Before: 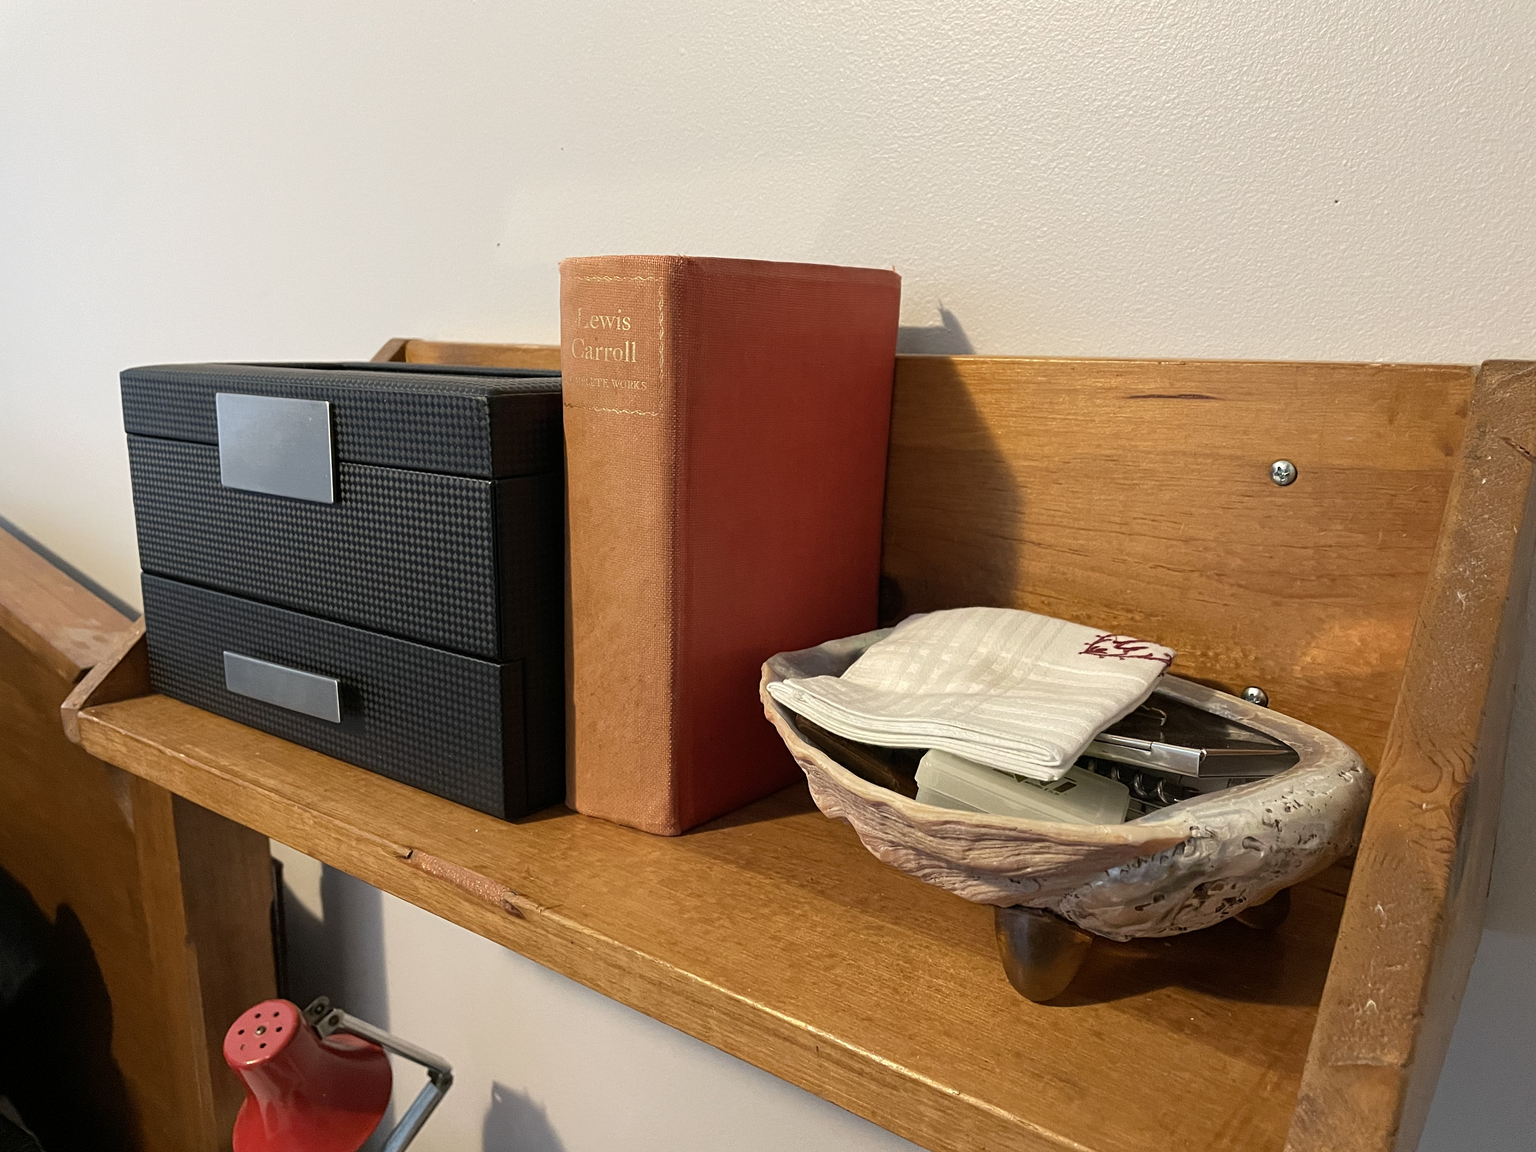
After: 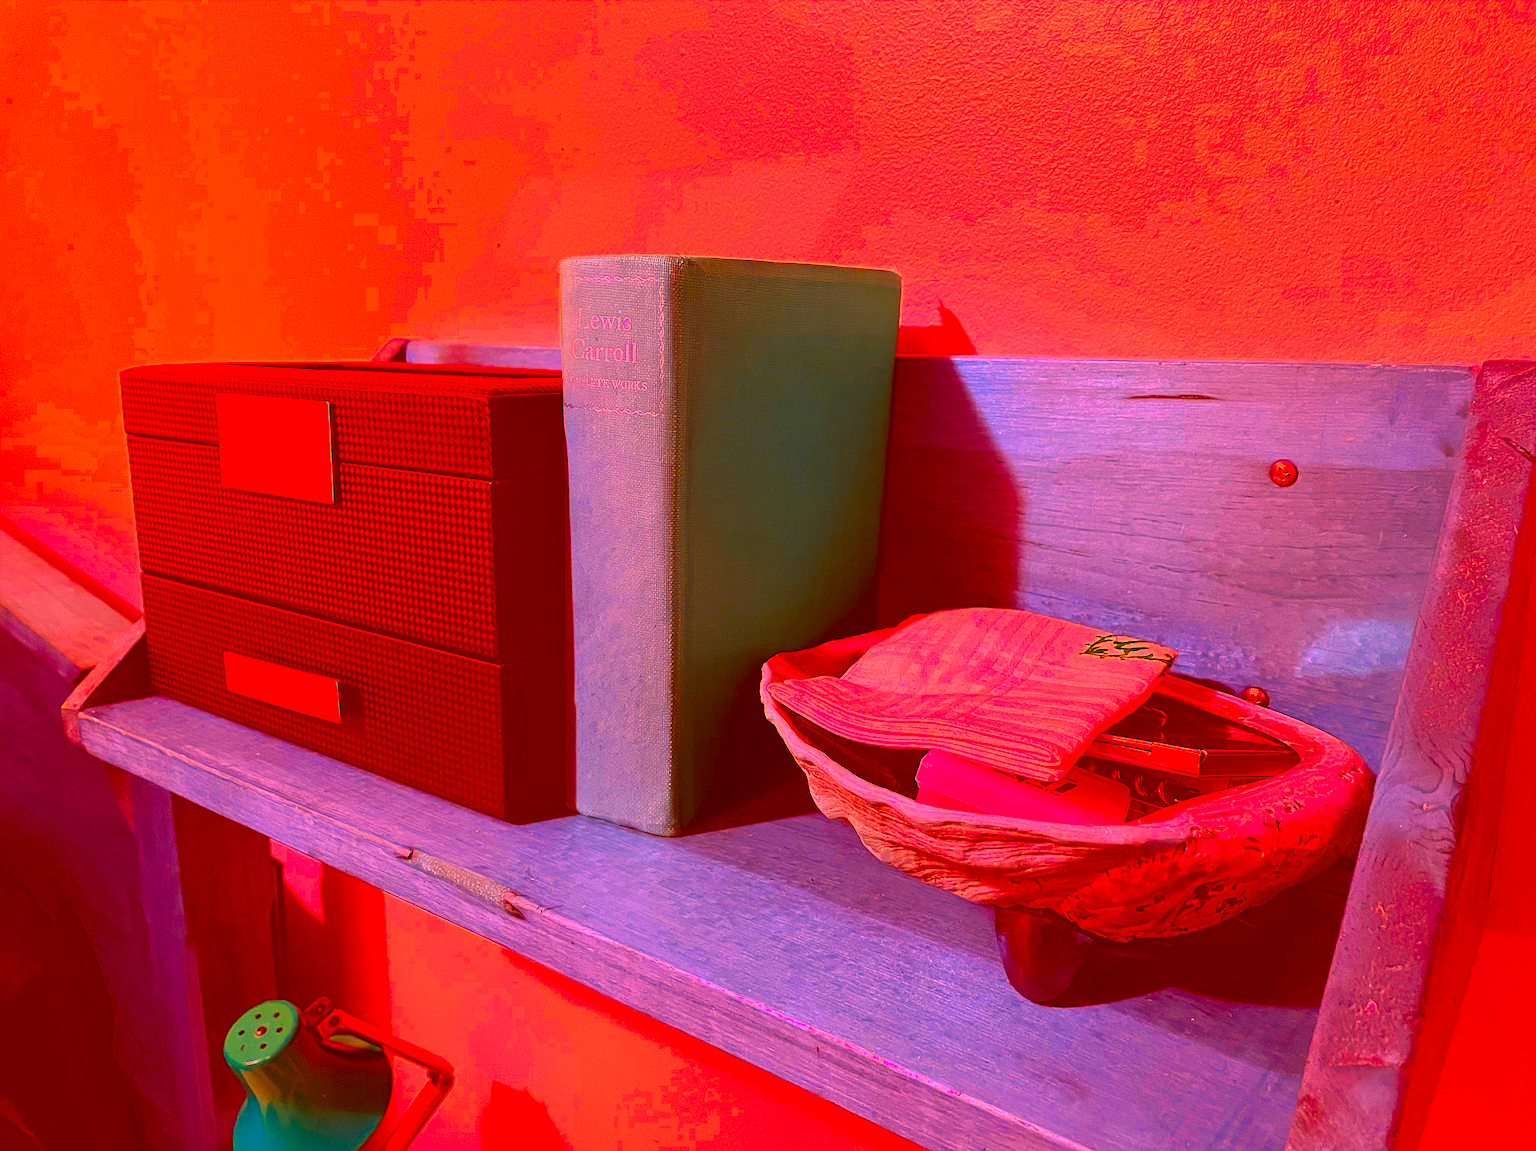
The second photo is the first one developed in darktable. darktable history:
color correction: highlights a* -39.24, highlights b* -39.95, shadows a* -39.89, shadows b* -39.55, saturation -2.99
sharpen: amount 0.493
